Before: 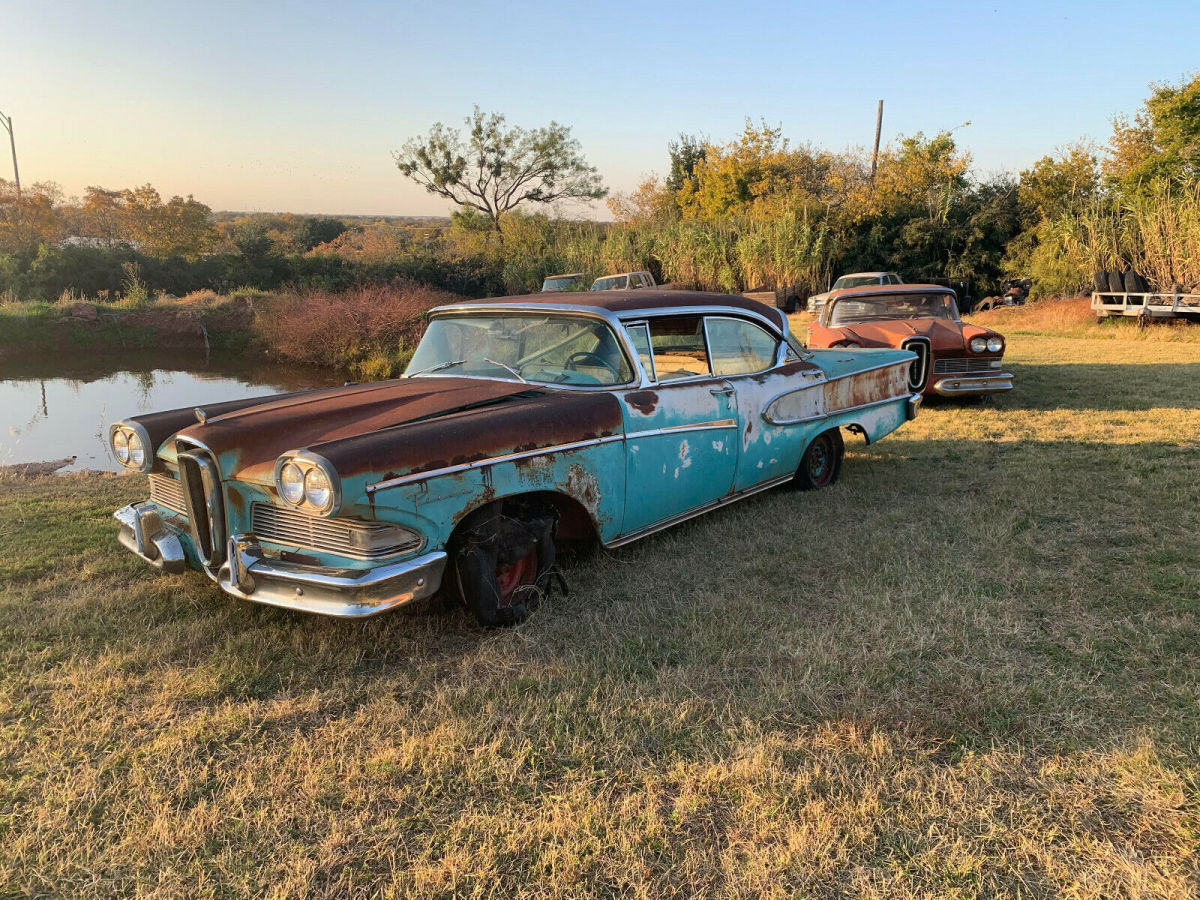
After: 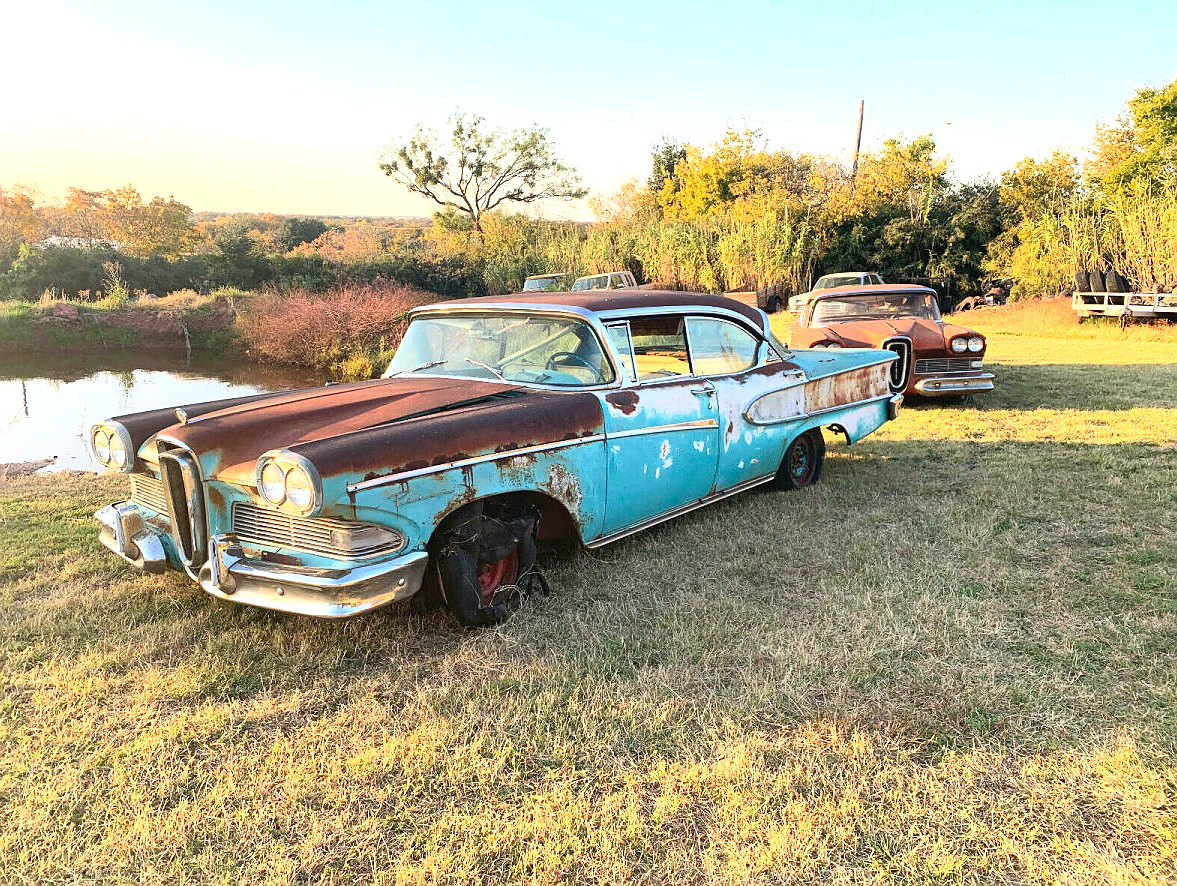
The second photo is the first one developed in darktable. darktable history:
exposure: black level correction 0, exposure 0.893 EV, compensate highlight preservation false
sharpen: radius 0.983, amount 0.612
crop: left 1.64%, right 0.268%, bottom 1.466%
contrast brightness saturation: contrast 0.202, brightness 0.141, saturation 0.143
